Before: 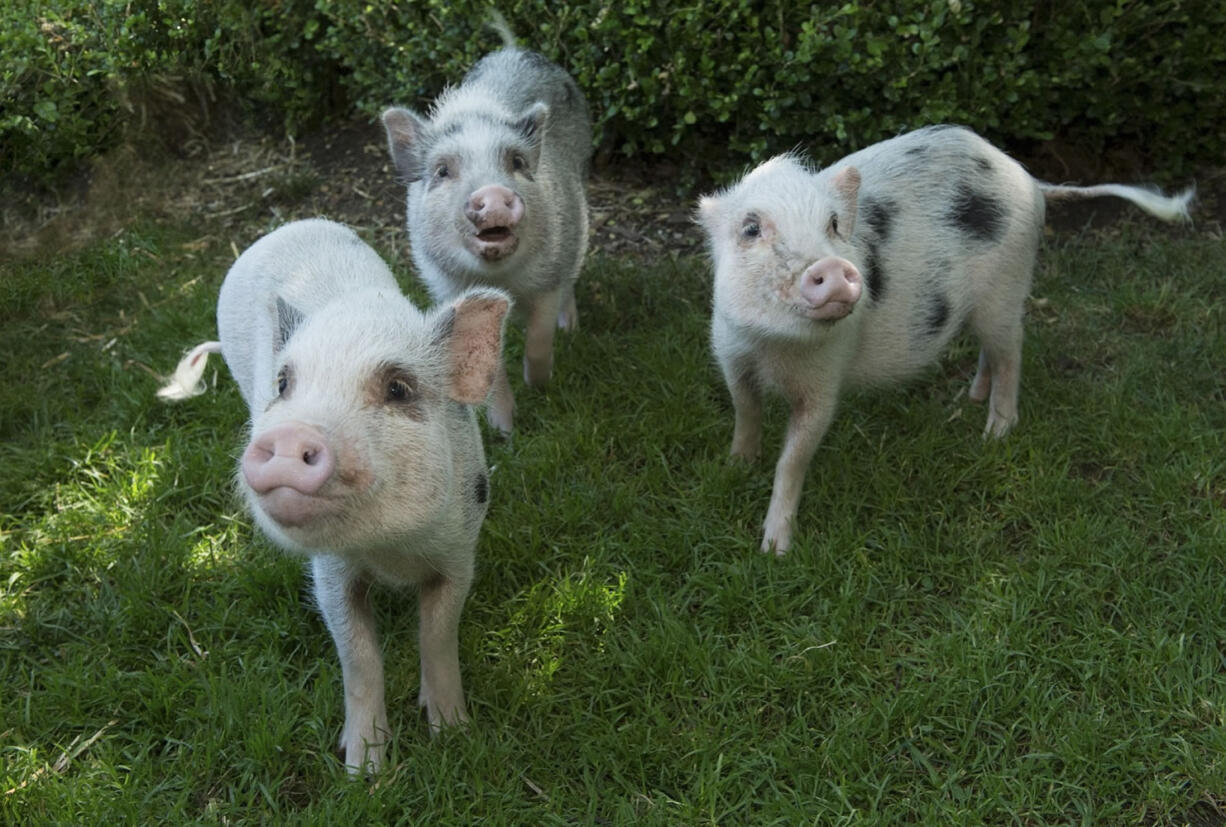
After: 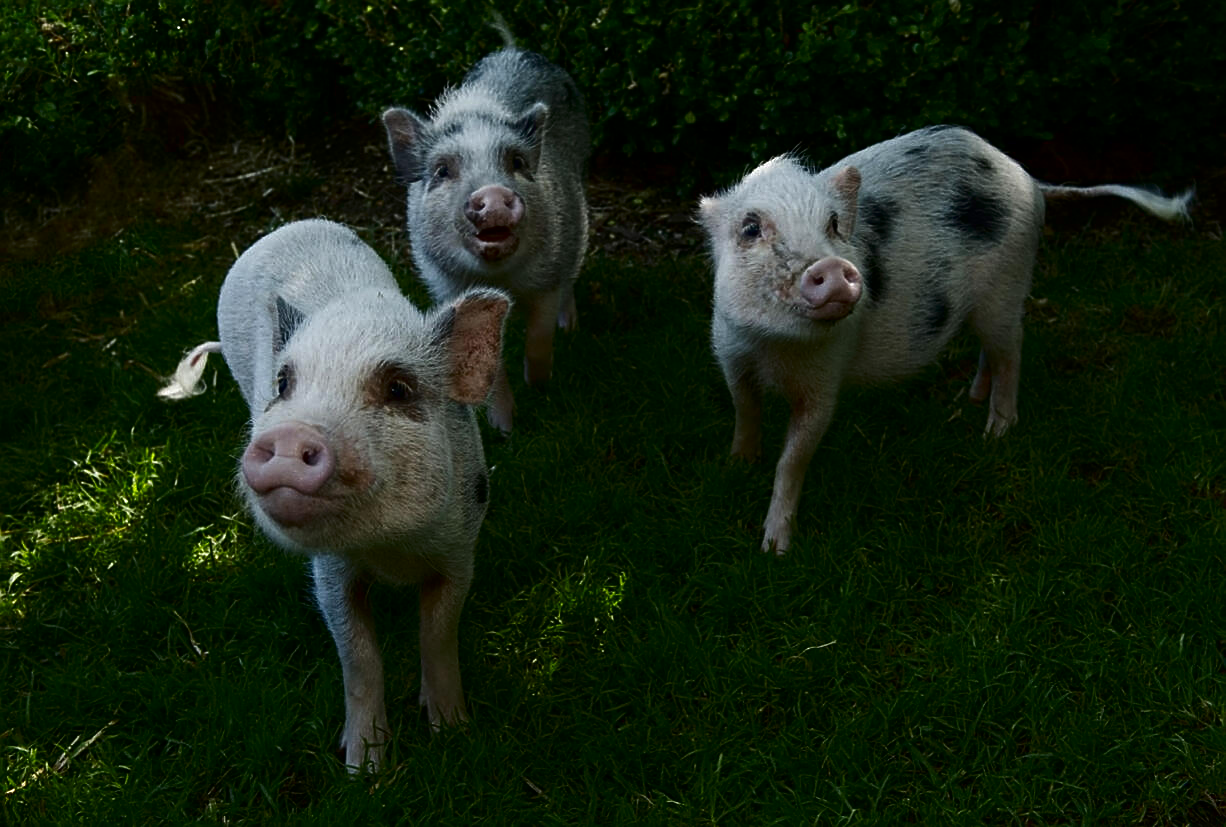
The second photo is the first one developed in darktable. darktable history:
contrast brightness saturation: contrast 0.088, brightness -0.594, saturation 0.172
sharpen: on, module defaults
